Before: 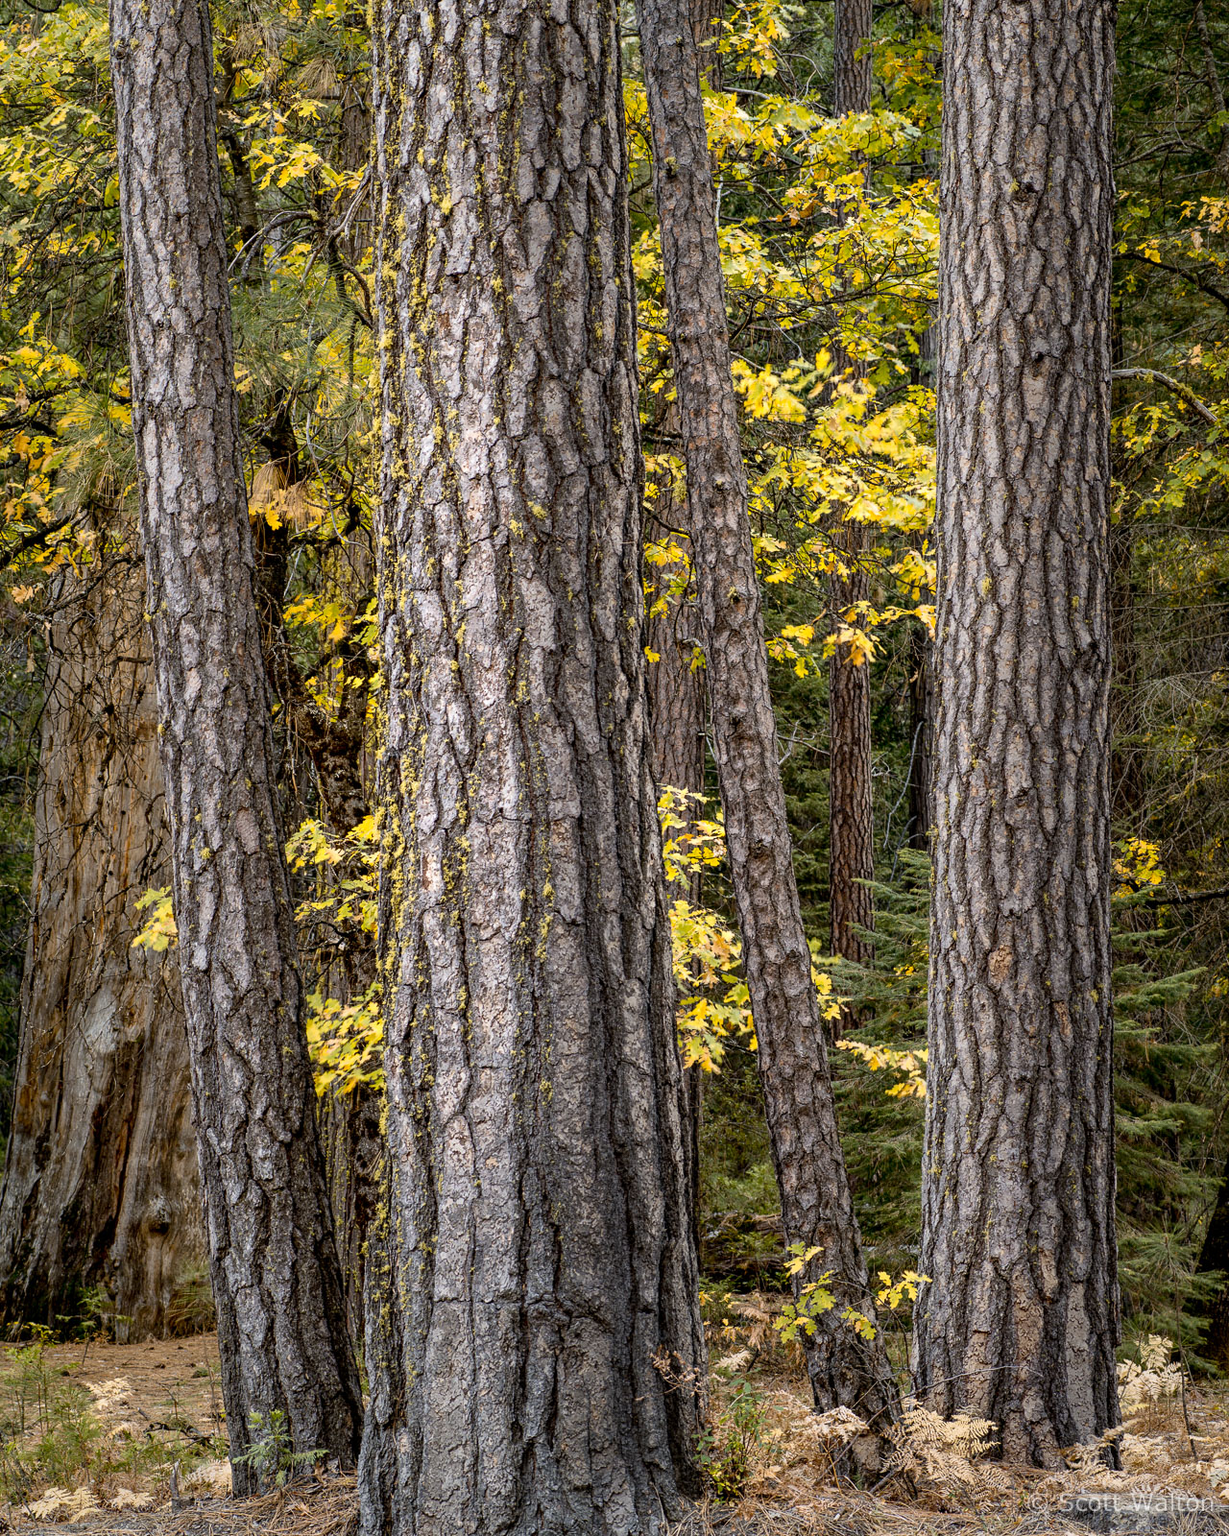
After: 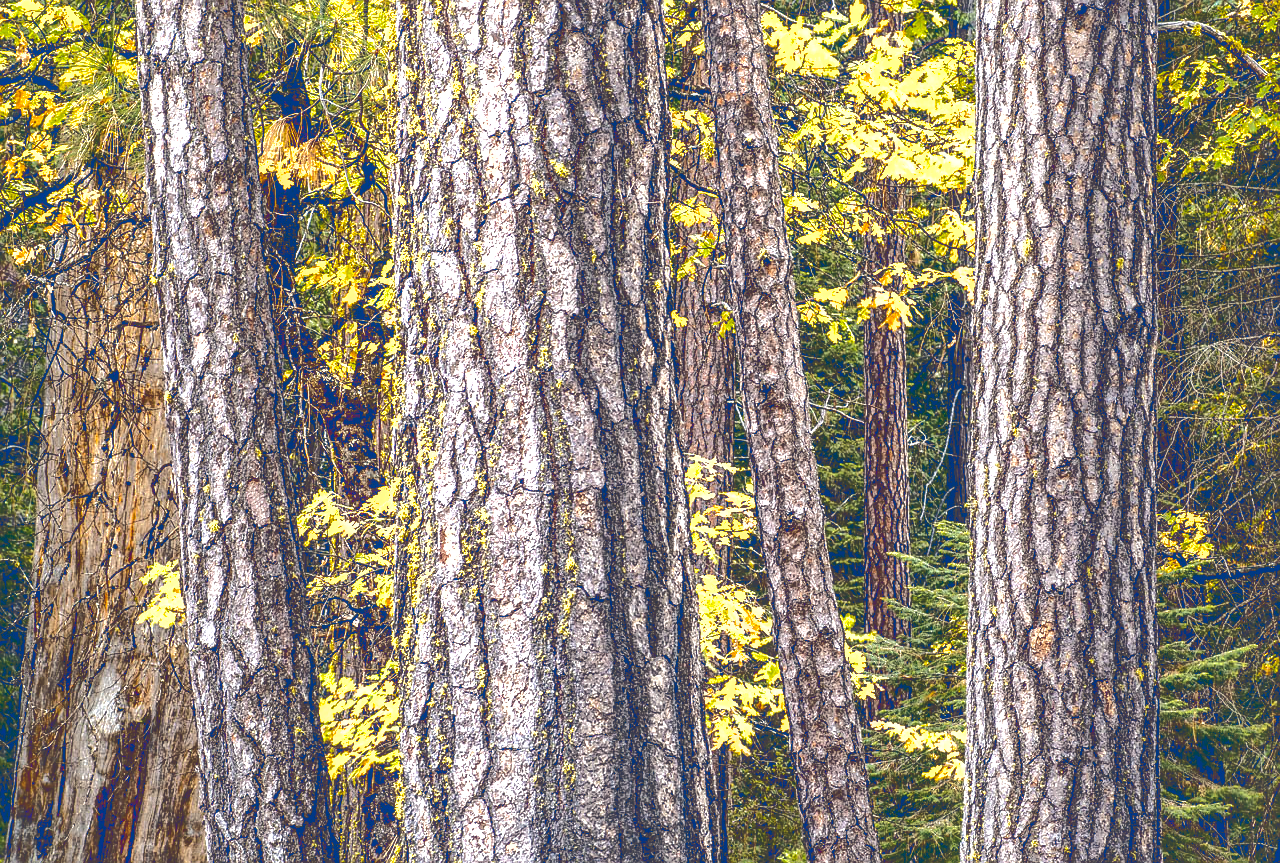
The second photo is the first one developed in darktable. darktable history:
crop and rotate: top 22.728%, bottom 23.325%
sharpen: radius 1.01
shadows and highlights: on, module defaults
color balance rgb: global offset › luminance 0.384%, global offset › chroma 0.219%, global offset › hue 254.4°, perceptual saturation grading › global saturation 24.952%, perceptual brilliance grading › global brilliance 15.391%, perceptual brilliance grading › shadows -34.177%
local contrast: on, module defaults
base curve: curves: ch0 [(0, 0.024) (0.055, 0.065) (0.121, 0.166) (0.236, 0.319) (0.693, 0.726) (1, 1)]
exposure: exposure 0.692 EV, compensate highlight preservation false
